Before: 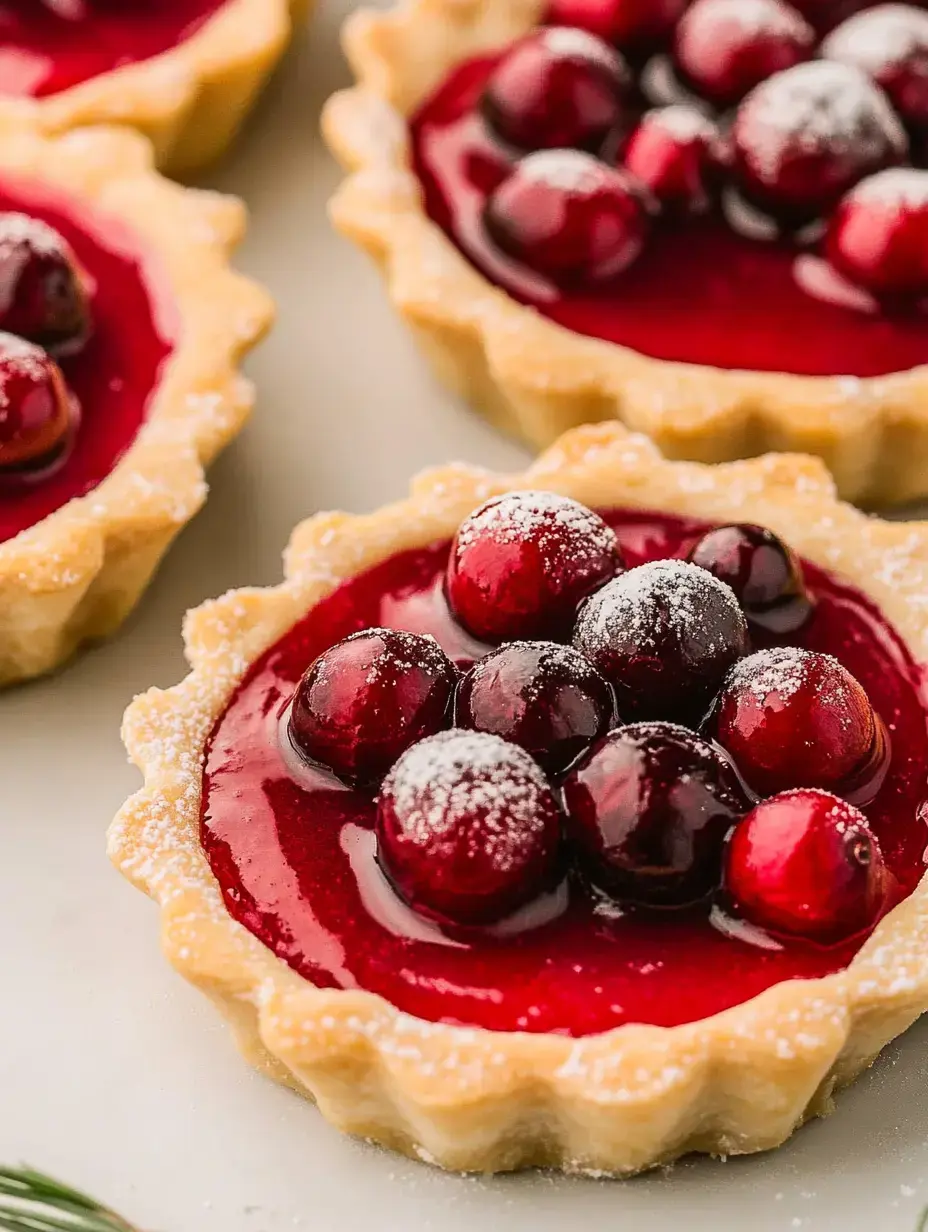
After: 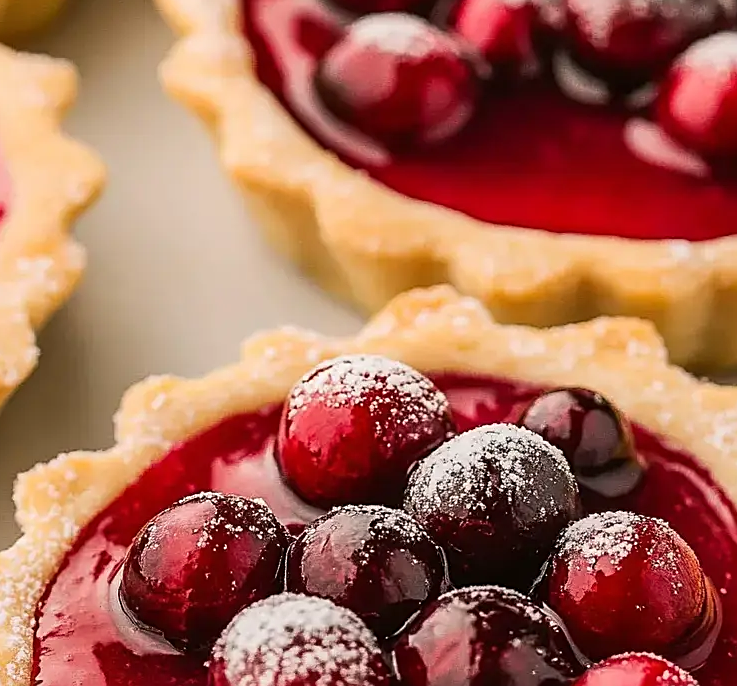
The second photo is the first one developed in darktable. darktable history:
crop: left 18.278%, top 11.092%, right 2.221%, bottom 33.157%
sharpen: radius 1.941
